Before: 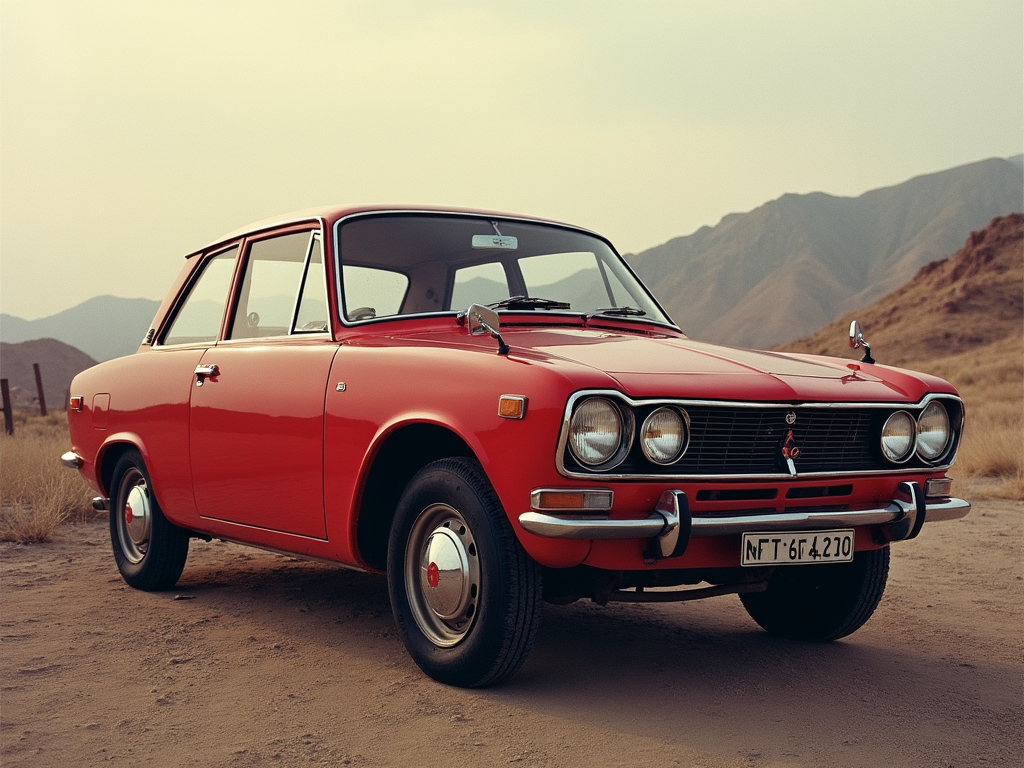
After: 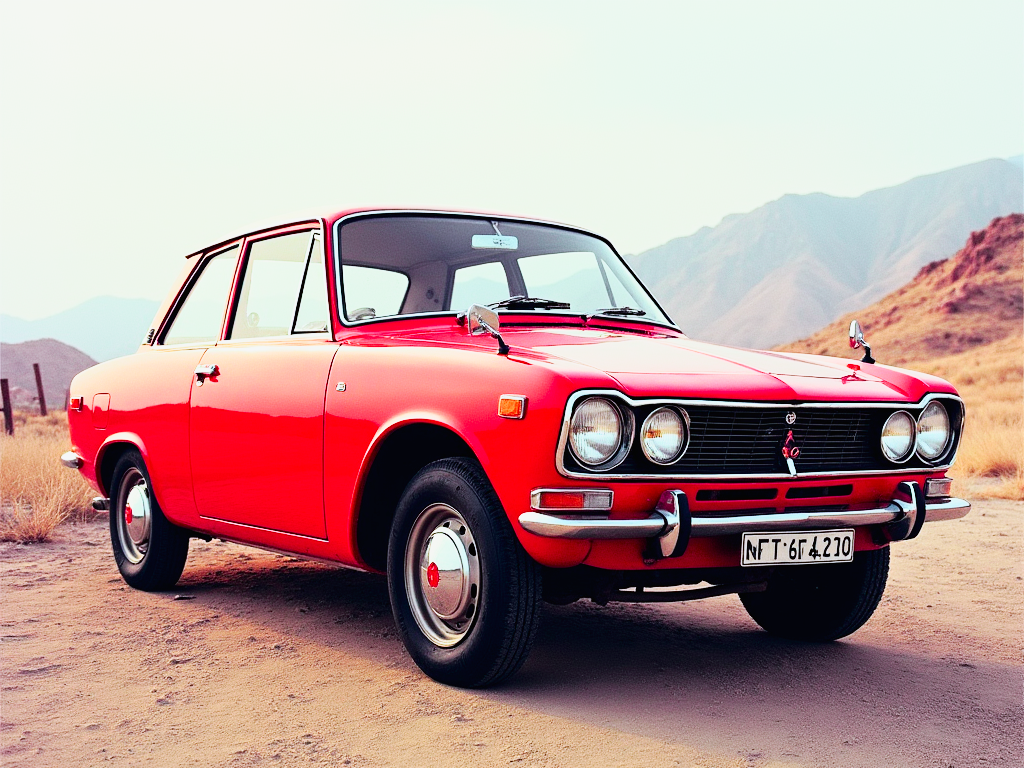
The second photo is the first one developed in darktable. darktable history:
white balance: red 0.931, blue 1.11
tone curve: curves: ch0 [(0, 0.005) (0.103, 0.097) (0.18, 0.22) (0.378, 0.482) (0.504, 0.631) (0.663, 0.801) (0.834, 0.914) (1, 0.971)]; ch1 [(0, 0) (0.172, 0.123) (0.324, 0.253) (0.396, 0.388) (0.478, 0.461) (0.499, 0.498) (0.522, 0.528) (0.604, 0.692) (0.704, 0.818) (1, 1)]; ch2 [(0, 0) (0.411, 0.424) (0.496, 0.5) (0.515, 0.519) (0.555, 0.585) (0.628, 0.703) (1, 1)], color space Lab, independent channels, preserve colors none
base curve: curves: ch0 [(0, 0) (0.005, 0.002) (0.15, 0.3) (0.4, 0.7) (0.75, 0.95) (1, 1)], preserve colors none
